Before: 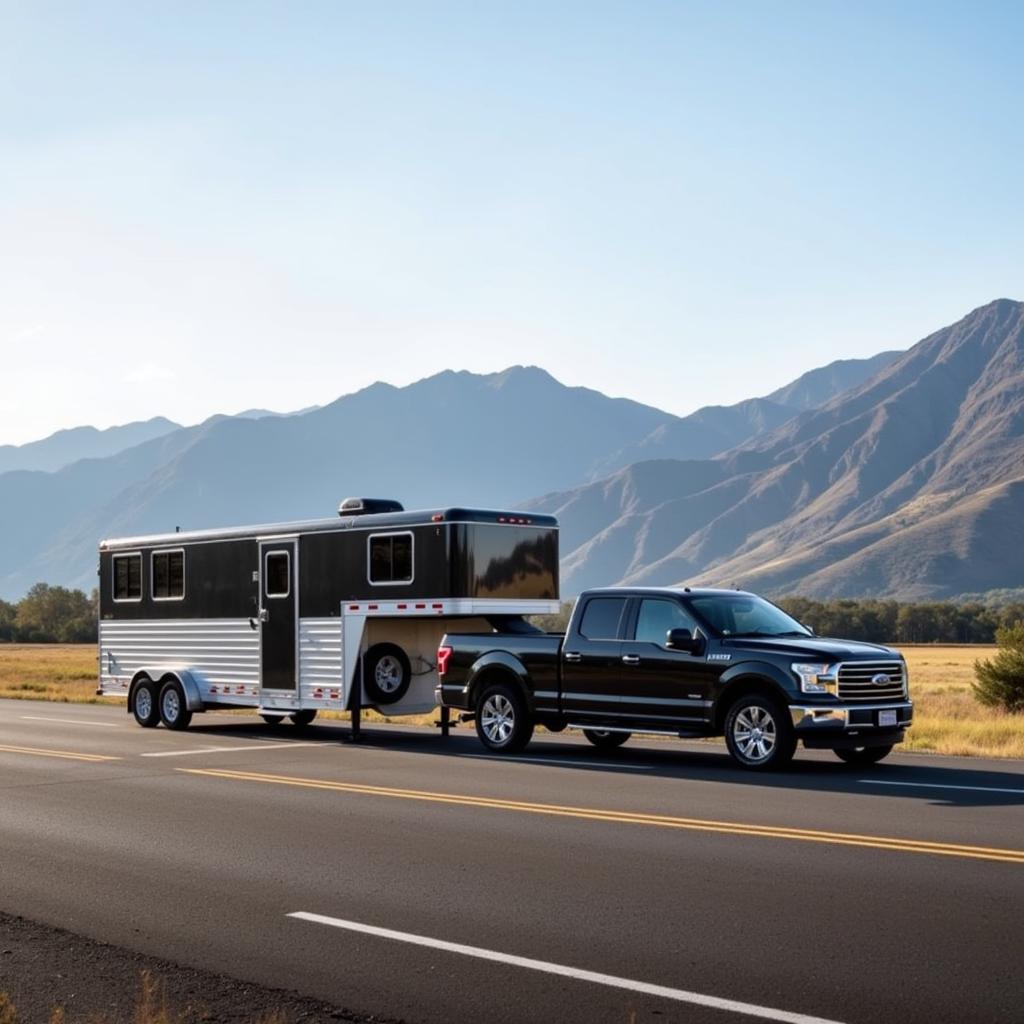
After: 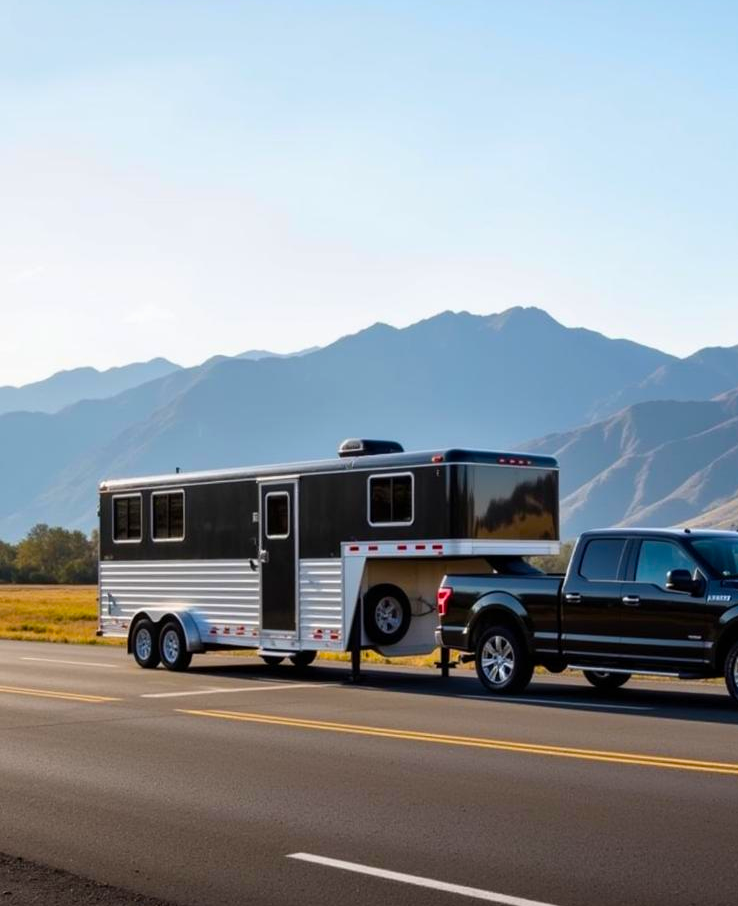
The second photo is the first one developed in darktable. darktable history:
color balance rgb: highlights gain › luminance 9.933%, white fulcrum 0.084 EV, perceptual saturation grading › global saturation 30.23%, global vibrance 20%
crop: top 5.767%, right 27.872%, bottom 5.74%
exposure: exposure -0.172 EV, compensate highlight preservation false
